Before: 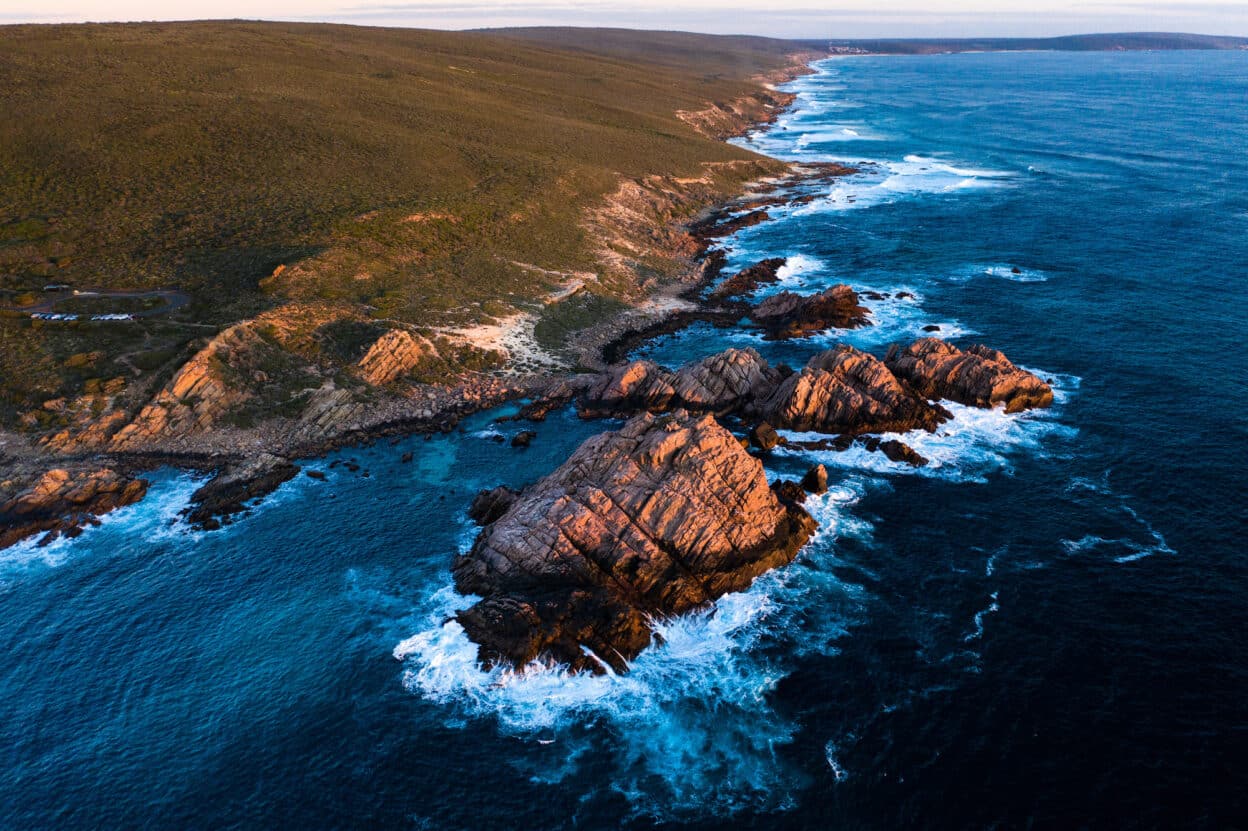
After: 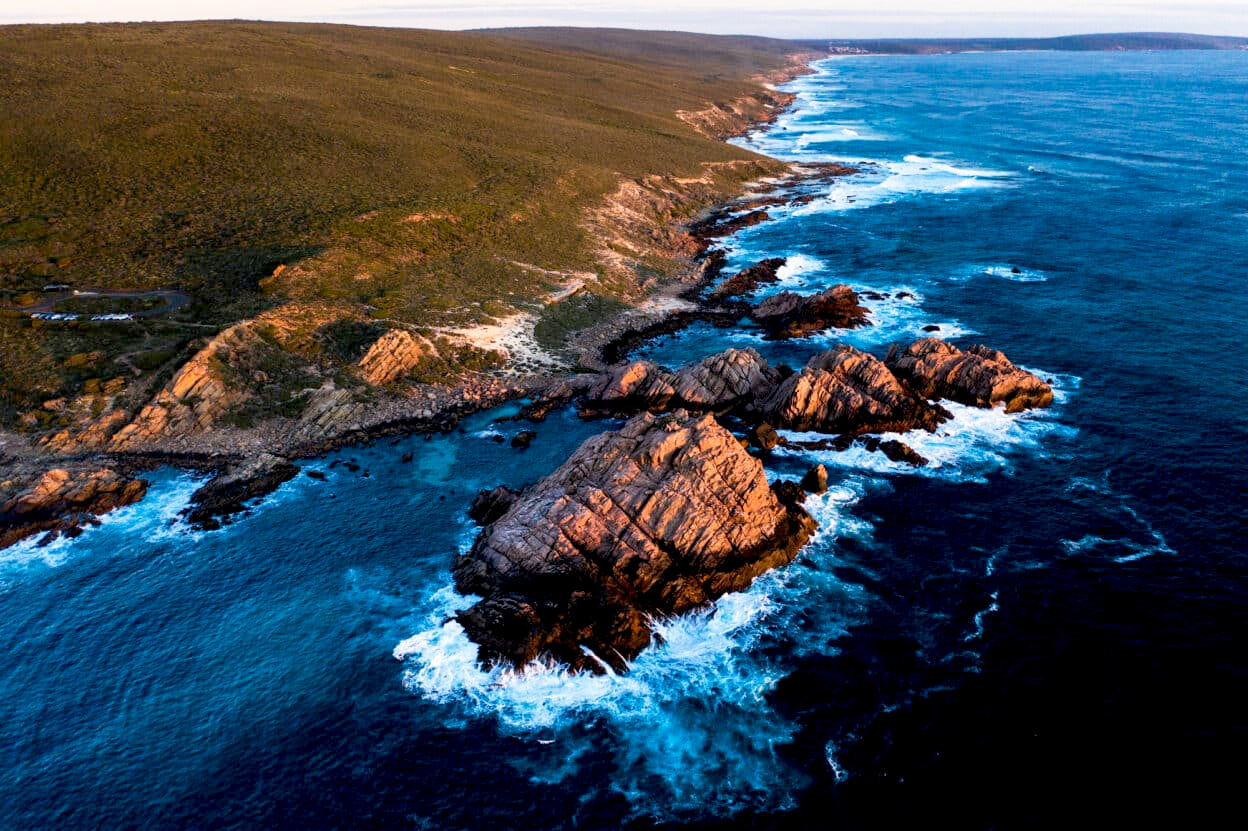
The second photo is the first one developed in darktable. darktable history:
base curve: curves: ch0 [(0, 0) (0.666, 0.806) (1, 1)], preserve colors none
exposure: black level correction 0.009, compensate highlight preservation false
